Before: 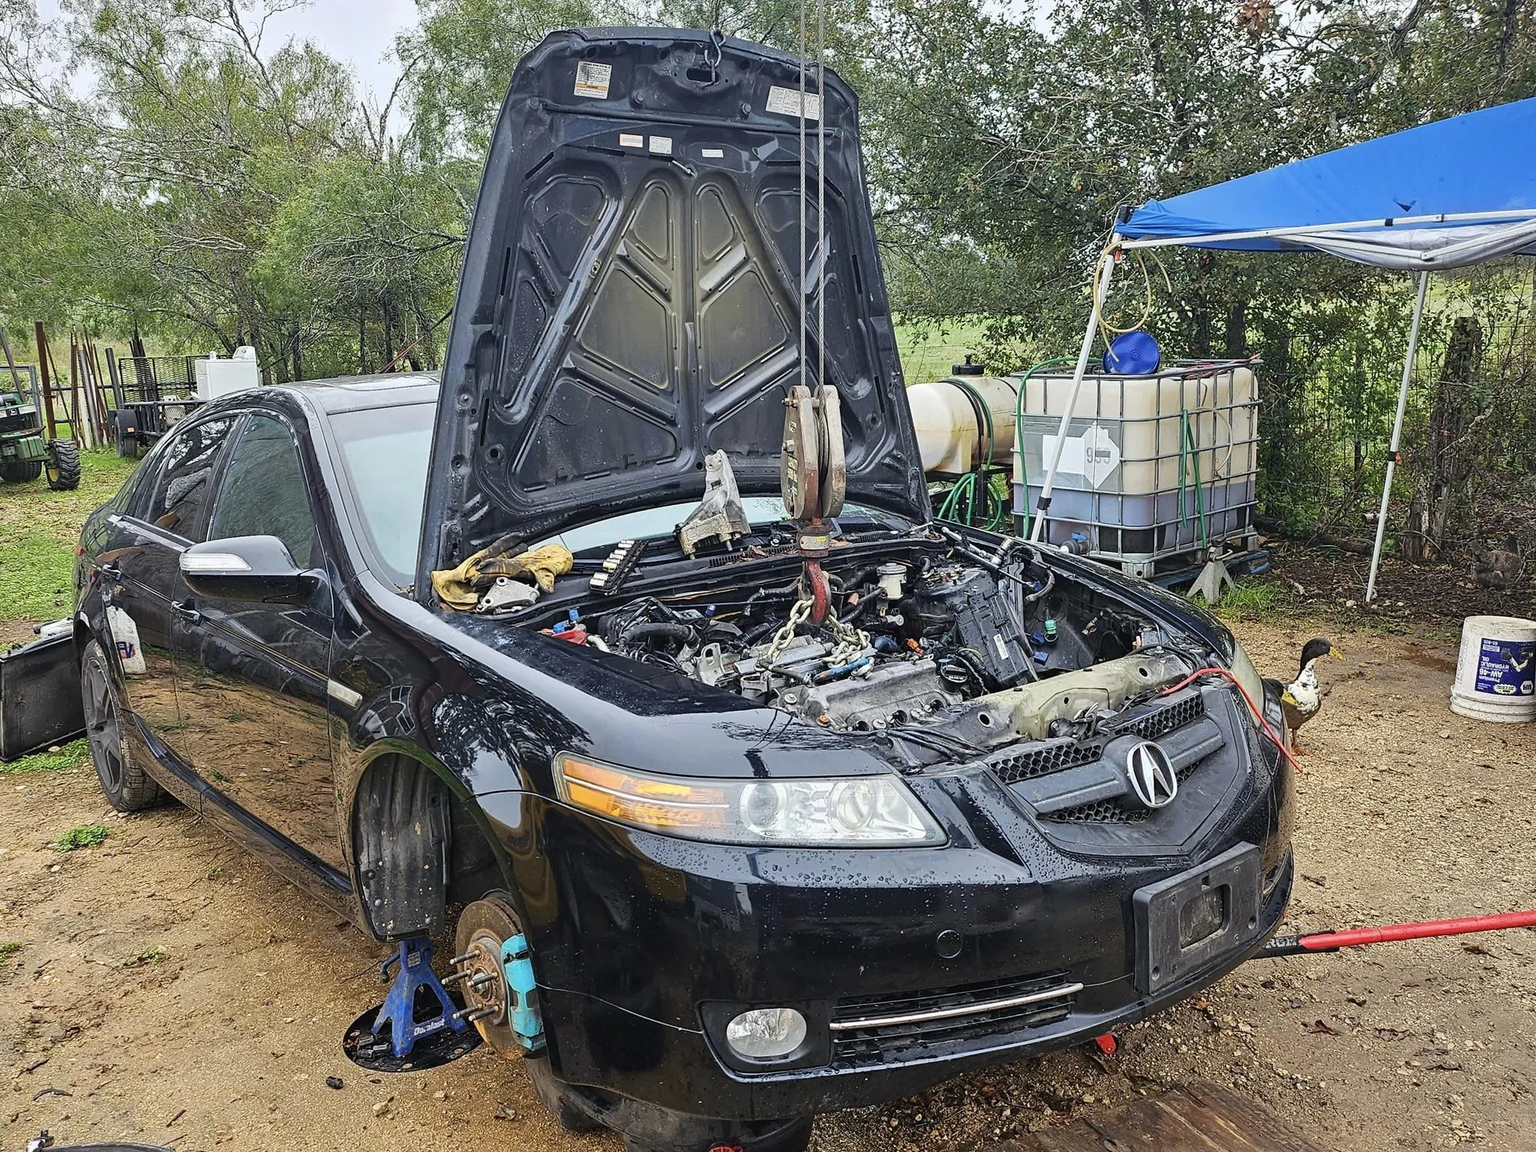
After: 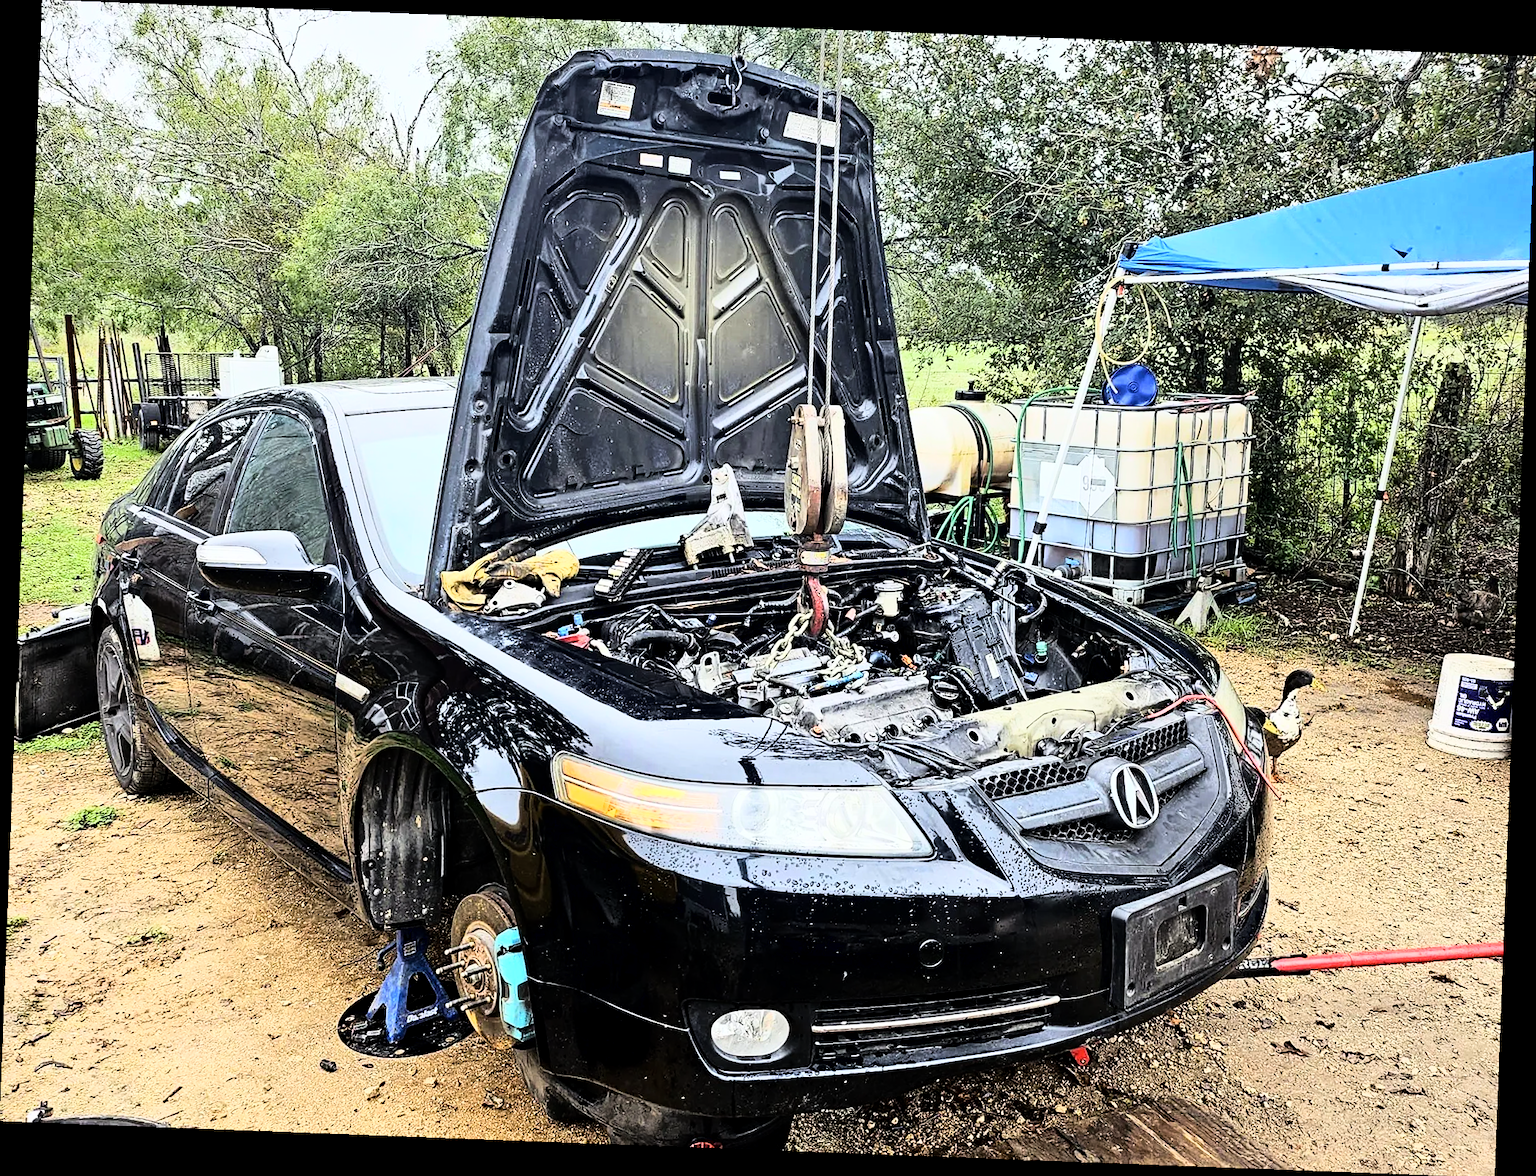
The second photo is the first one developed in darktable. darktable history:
rotate and perspective: rotation 2.17°, automatic cropping off
rgb curve: curves: ch0 [(0, 0) (0.21, 0.15) (0.24, 0.21) (0.5, 0.75) (0.75, 0.96) (0.89, 0.99) (1, 1)]; ch1 [(0, 0.02) (0.21, 0.13) (0.25, 0.2) (0.5, 0.67) (0.75, 0.9) (0.89, 0.97) (1, 1)]; ch2 [(0, 0.02) (0.21, 0.13) (0.25, 0.2) (0.5, 0.67) (0.75, 0.9) (0.89, 0.97) (1, 1)], compensate middle gray true
exposure: black level correction 0.009, exposure -0.159 EV, compensate highlight preservation false
sharpen: radius 5.325, amount 0.312, threshold 26.433
